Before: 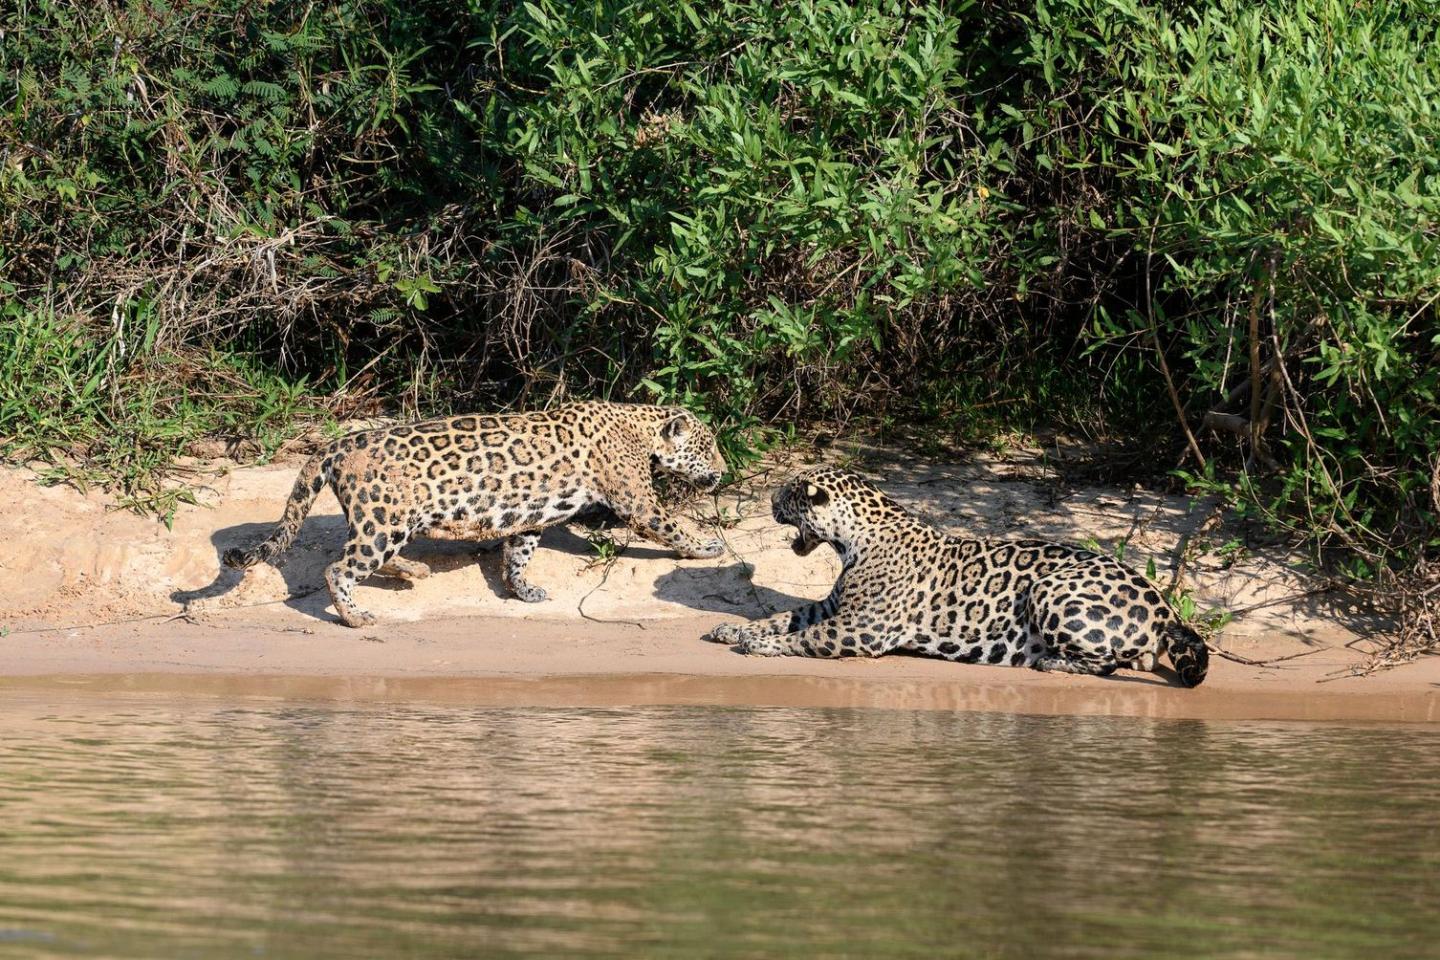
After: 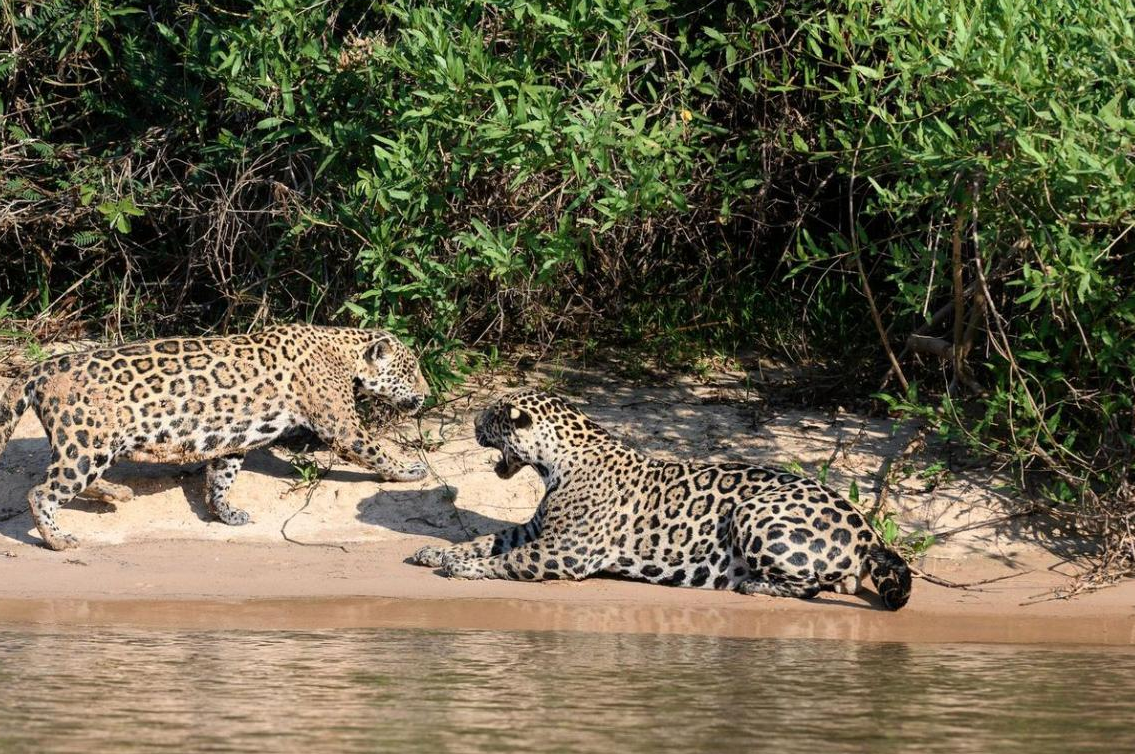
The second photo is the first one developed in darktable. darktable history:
crop and rotate: left 20.683%, top 8.037%, right 0.453%, bottom 13.418%
